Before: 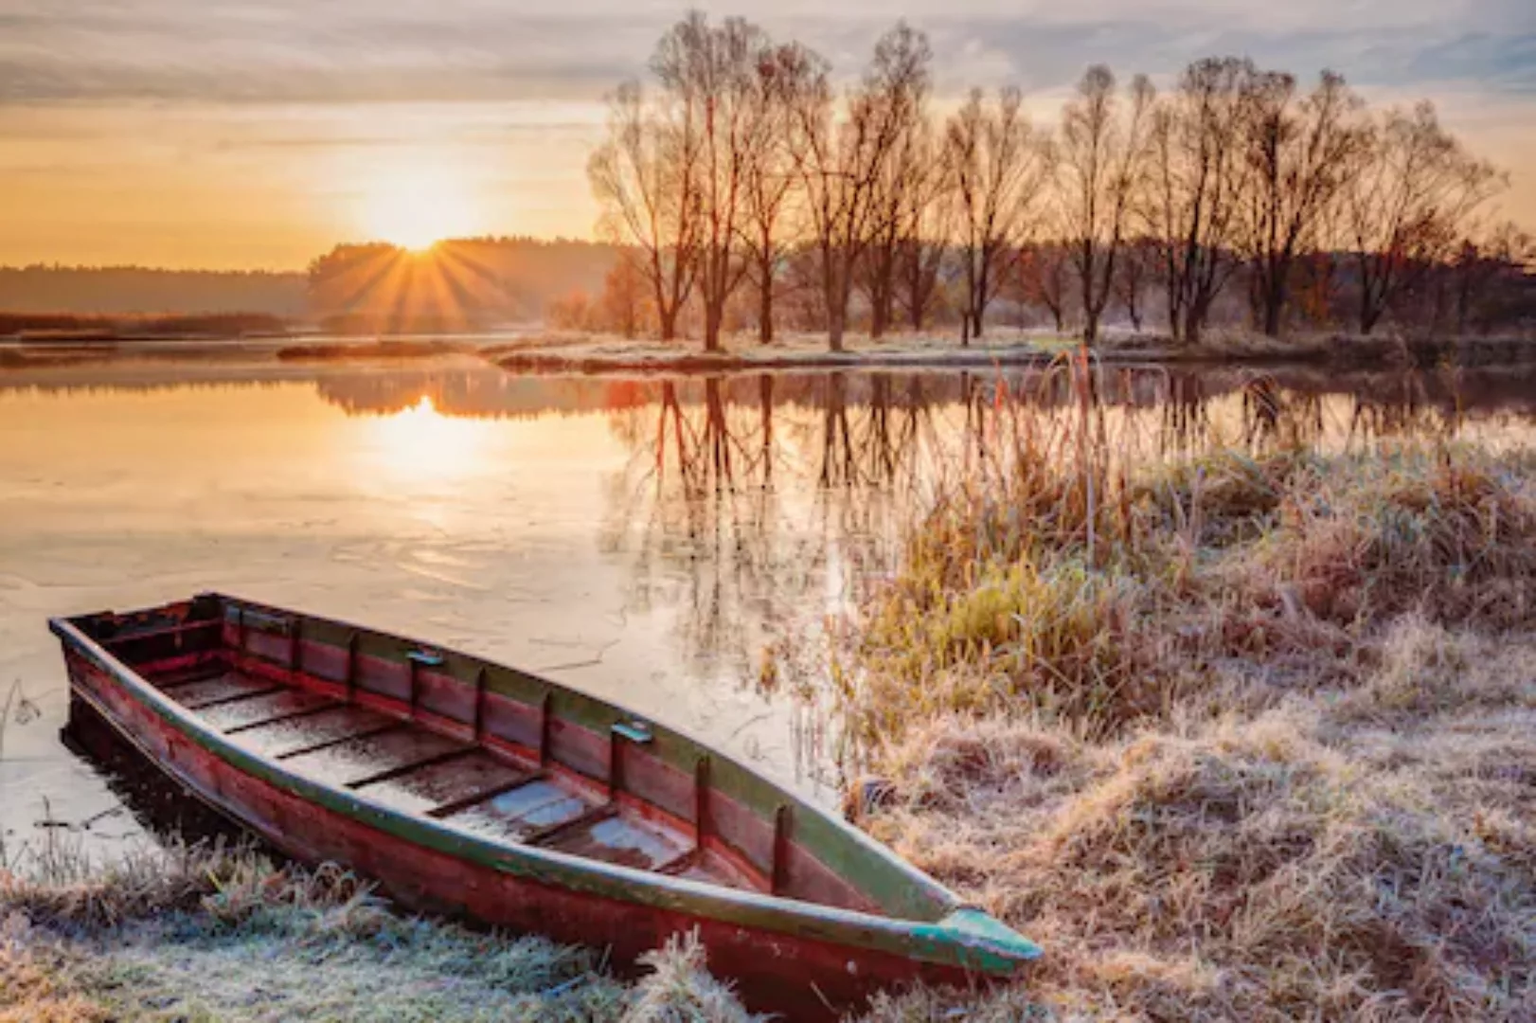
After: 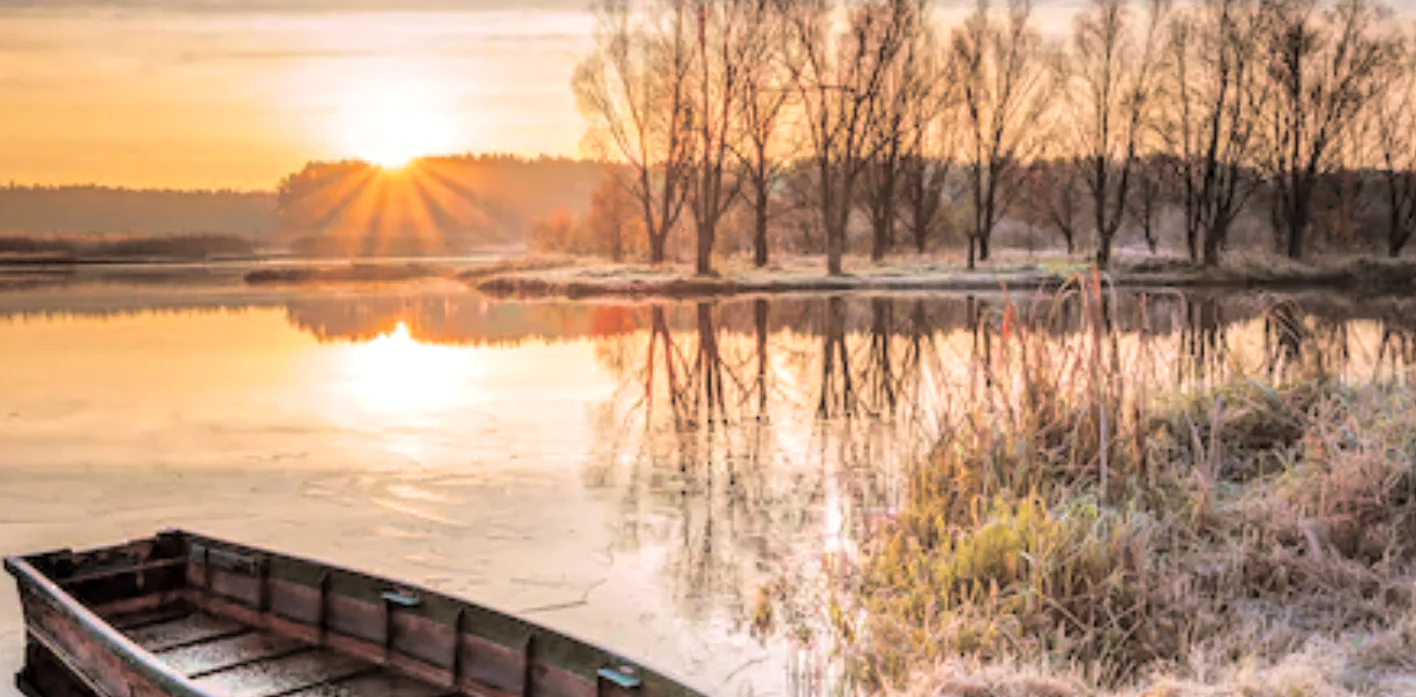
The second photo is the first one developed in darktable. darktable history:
crop: left 3.015%, top 8.969%, right 9.647%, bottom 26.457%
exposure: black level correction 0.001, exposure 0.3 EV, compensate highlight preservation false
split-toning: shadows › hue 46.8°, shadows › saturation 0.17, highlights › hue 316.8°, highlights › saturation 0.27, balance -51.82
